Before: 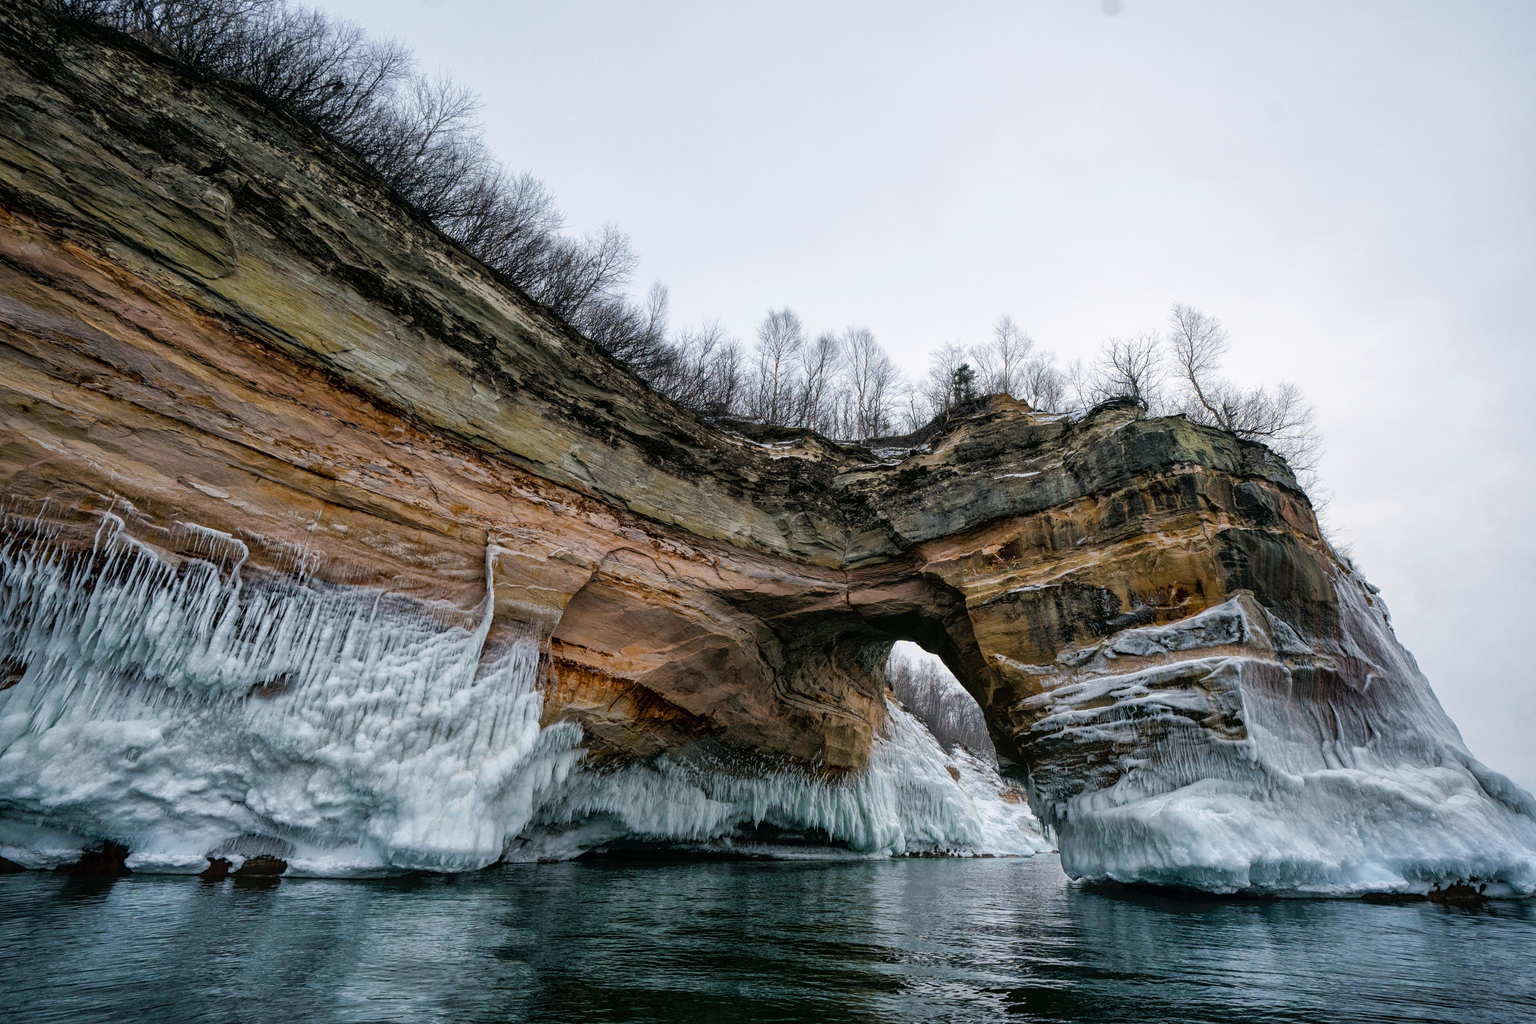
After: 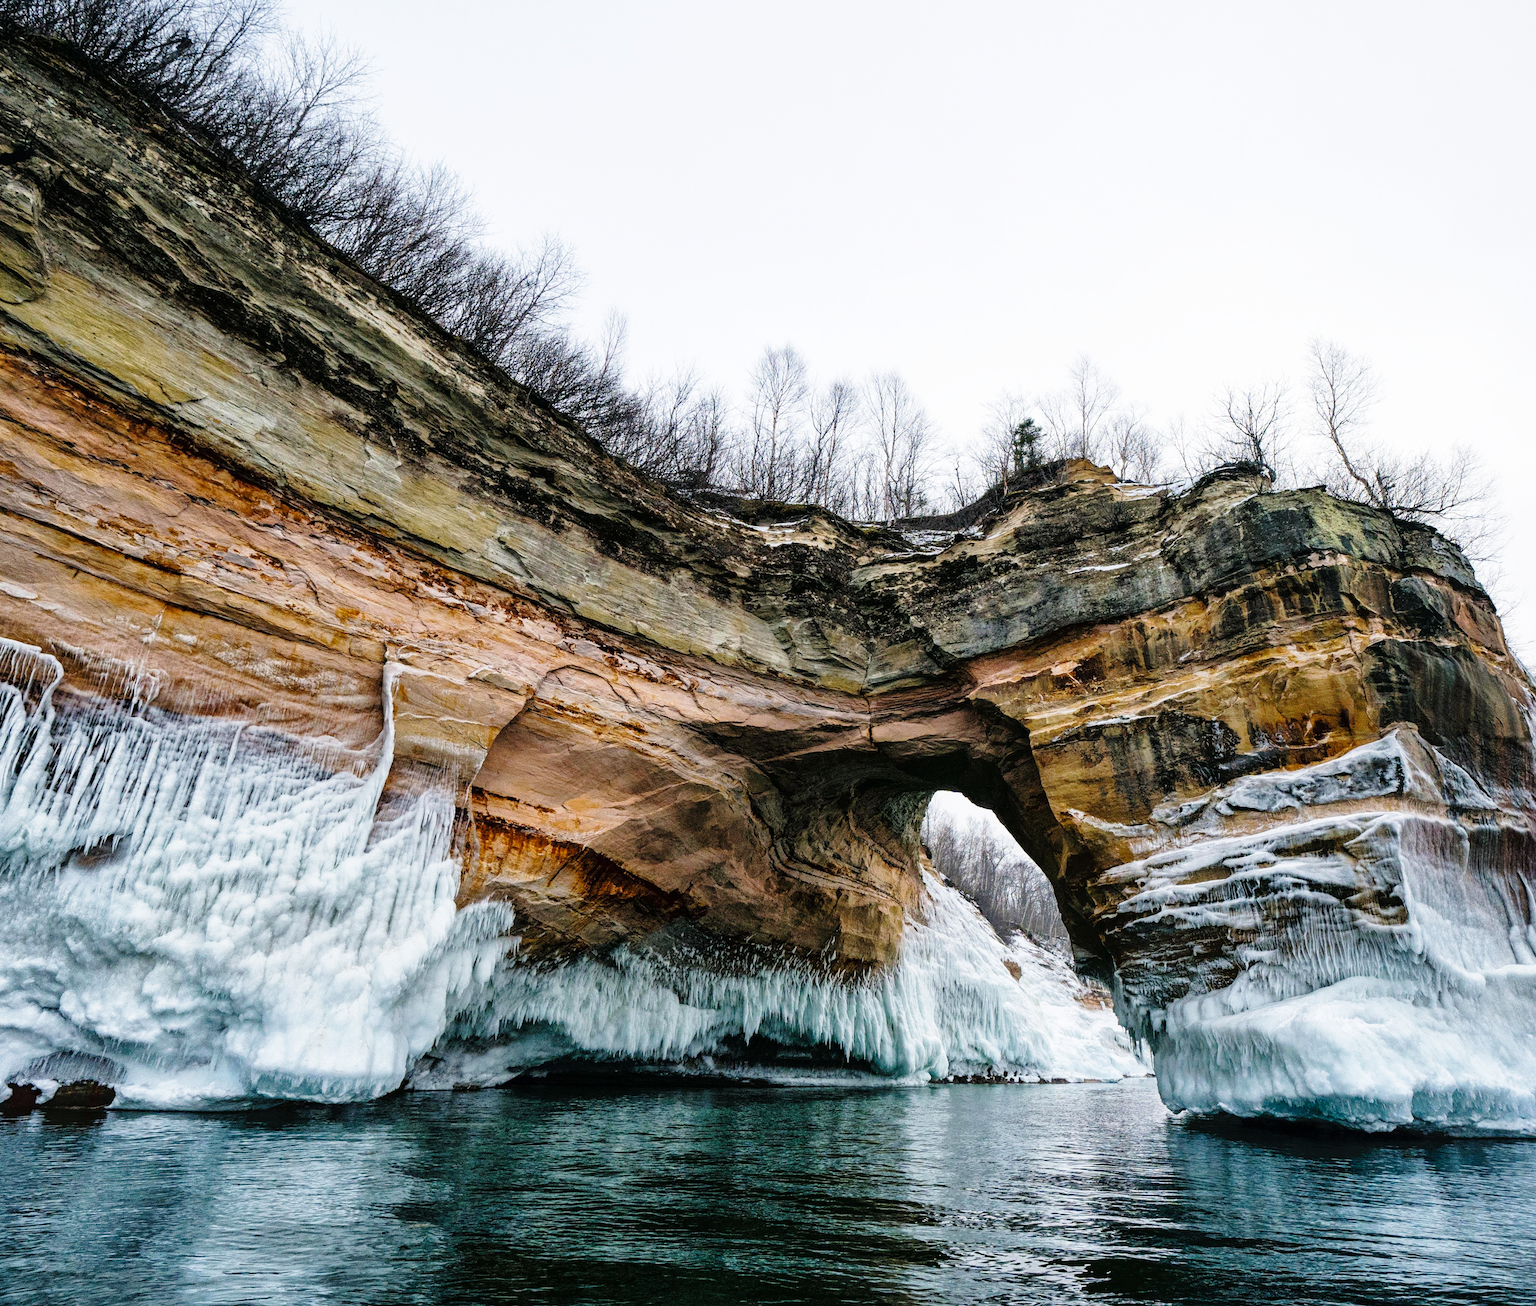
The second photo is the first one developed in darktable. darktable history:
crop and rotate: left 13.15%, top 5.251%, right 12.609%
base curve: curves: ch0 [(0, 0) (0.028, 0.03) (0.121, 0.232) (0.46, 0.748) (0.859, 0.968) (1, 1)], preserve colors none
